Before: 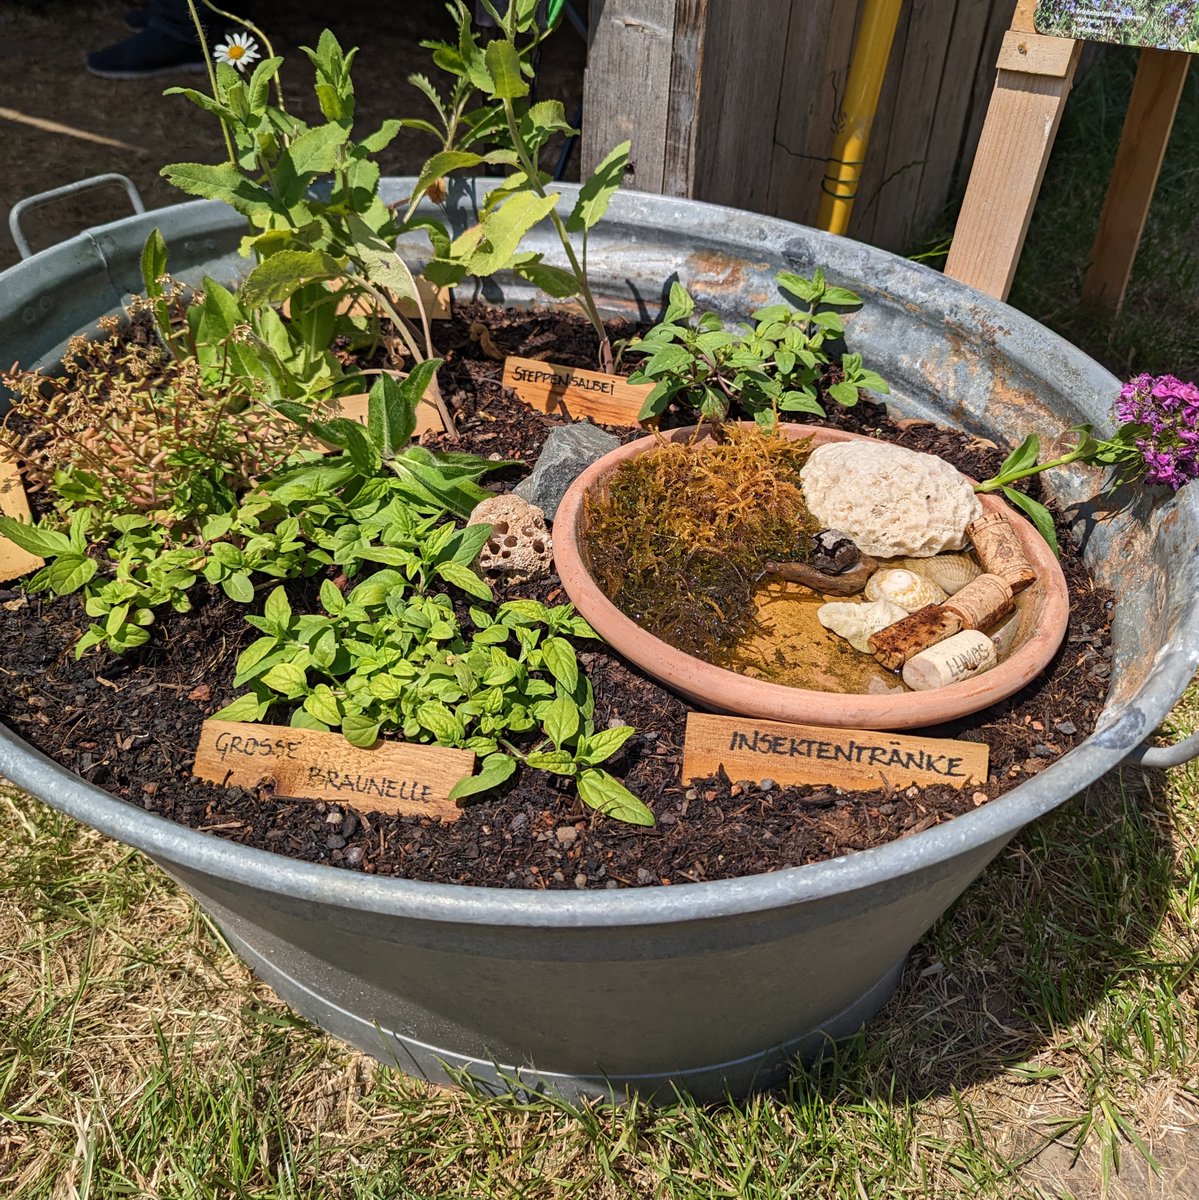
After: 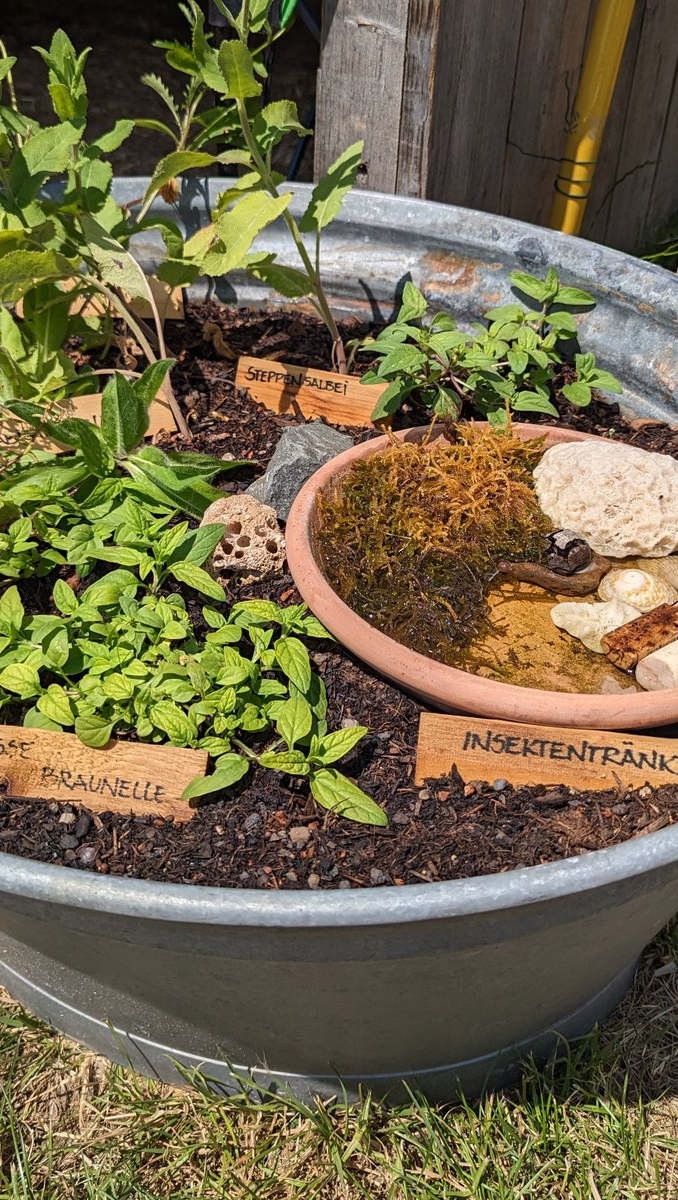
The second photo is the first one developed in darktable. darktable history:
crop and rotate: left 22.33%, right 21.096%
